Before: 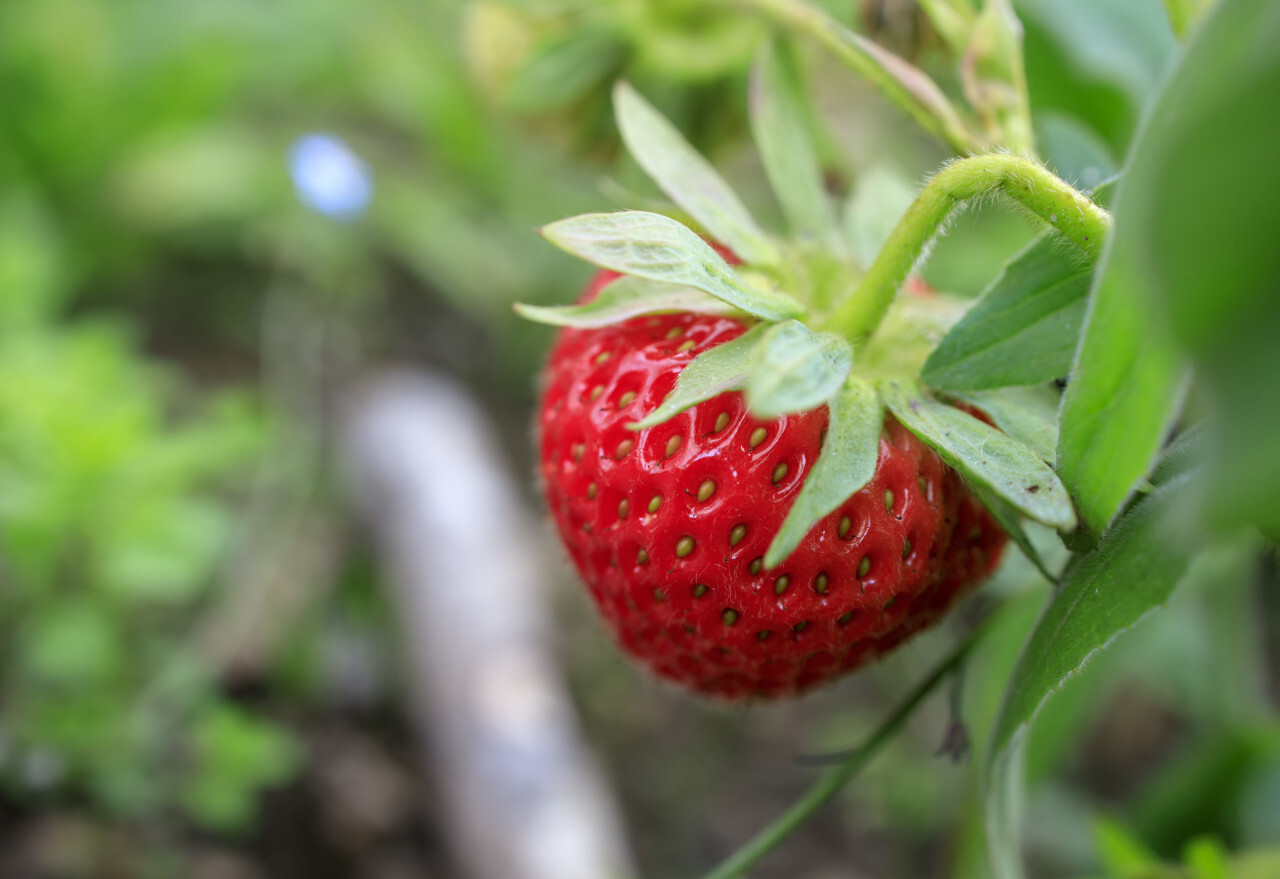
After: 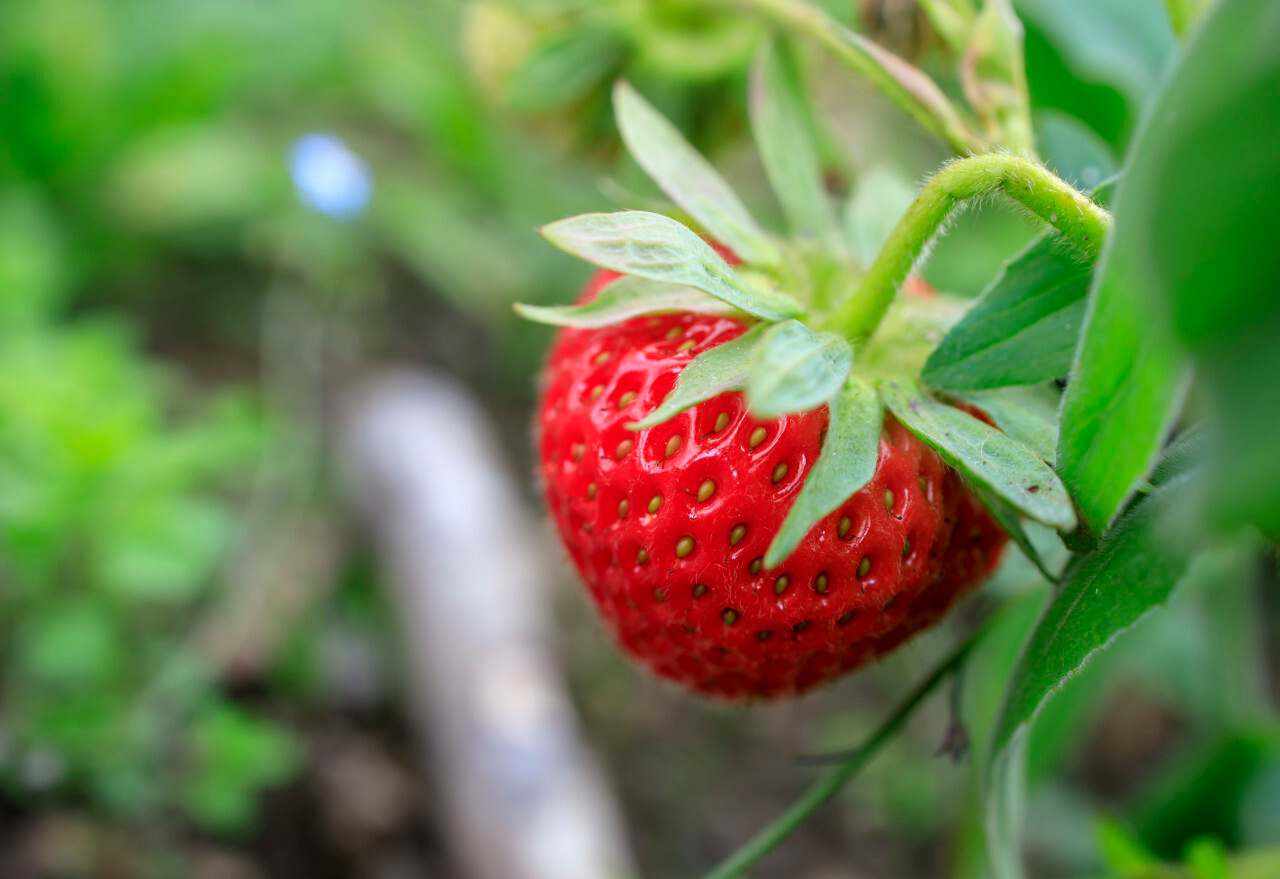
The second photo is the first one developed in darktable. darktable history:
local contrast: mode bilateral grid, contrast 14, coarseness 36, detail 103%, midtone range 0.2
